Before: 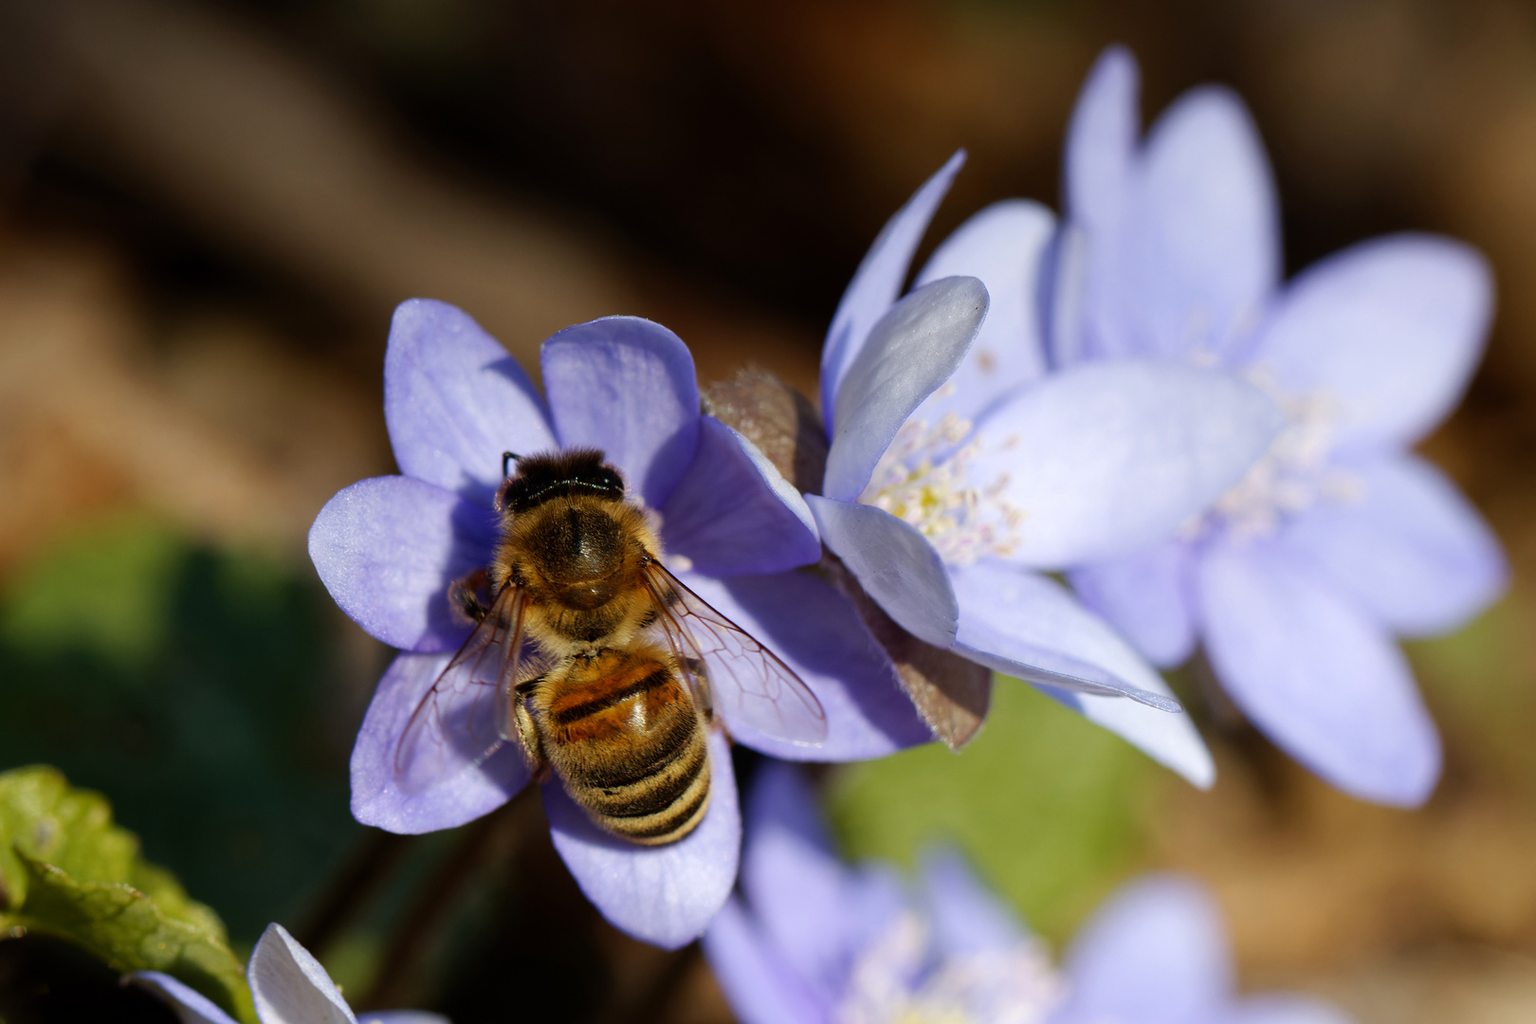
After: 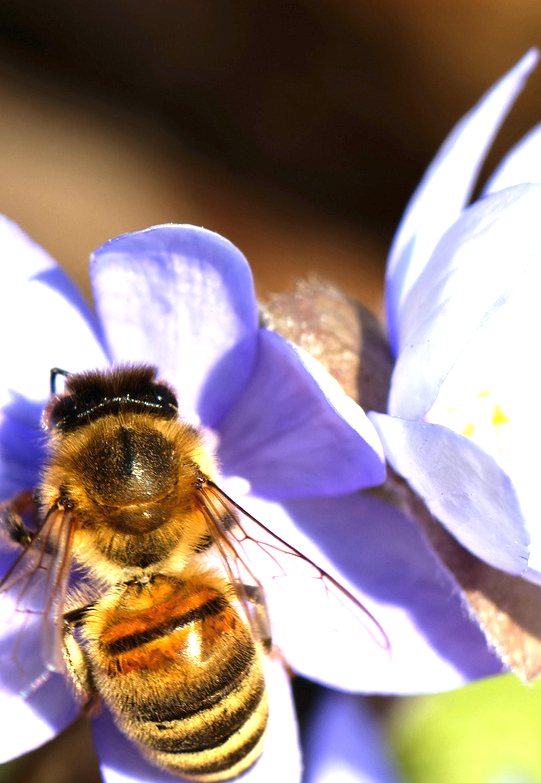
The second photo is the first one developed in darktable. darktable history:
exposure: black level correction 0, exposure 1.749 EV, compensate highlight preservation false
crop and rotate: left 29.651%, top 10.18%, right 36.915%, bottom 17.272%
